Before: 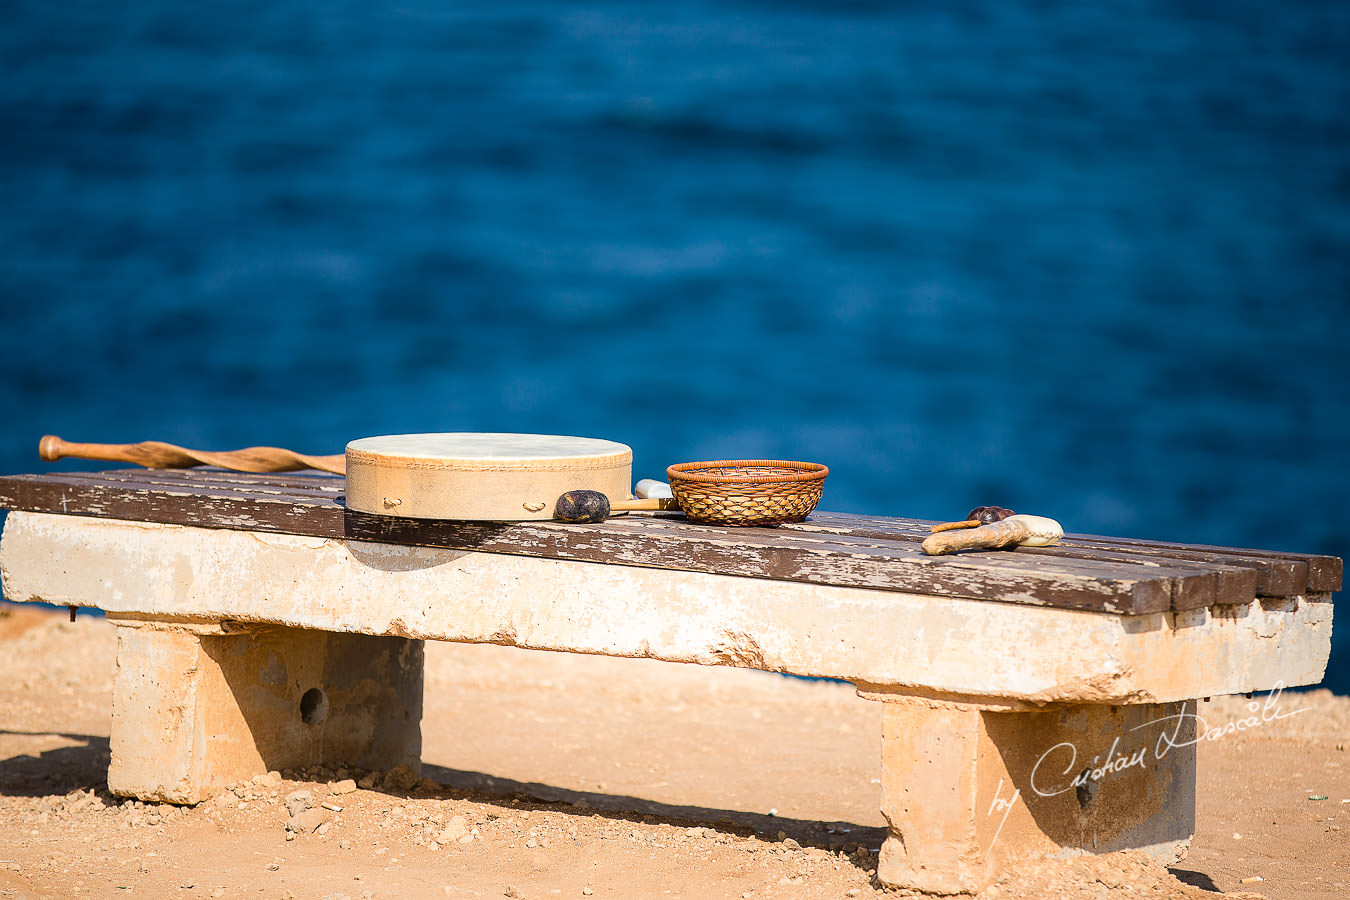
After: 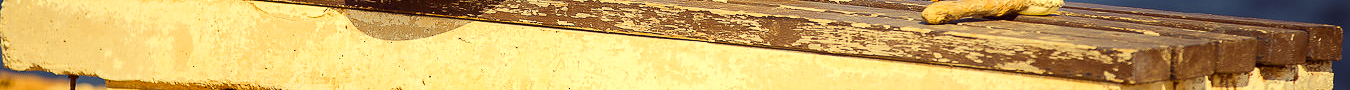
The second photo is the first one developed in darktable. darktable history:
color correction: highlights a* -0.482, highlights b* 40, shadows a* 9.8, shadows b* -0.161
vignetting: fall-off start 100%, brightness -0.282, width/height ratio 1.31
crop and rotate: top 59.084%, bottom 30.916%
